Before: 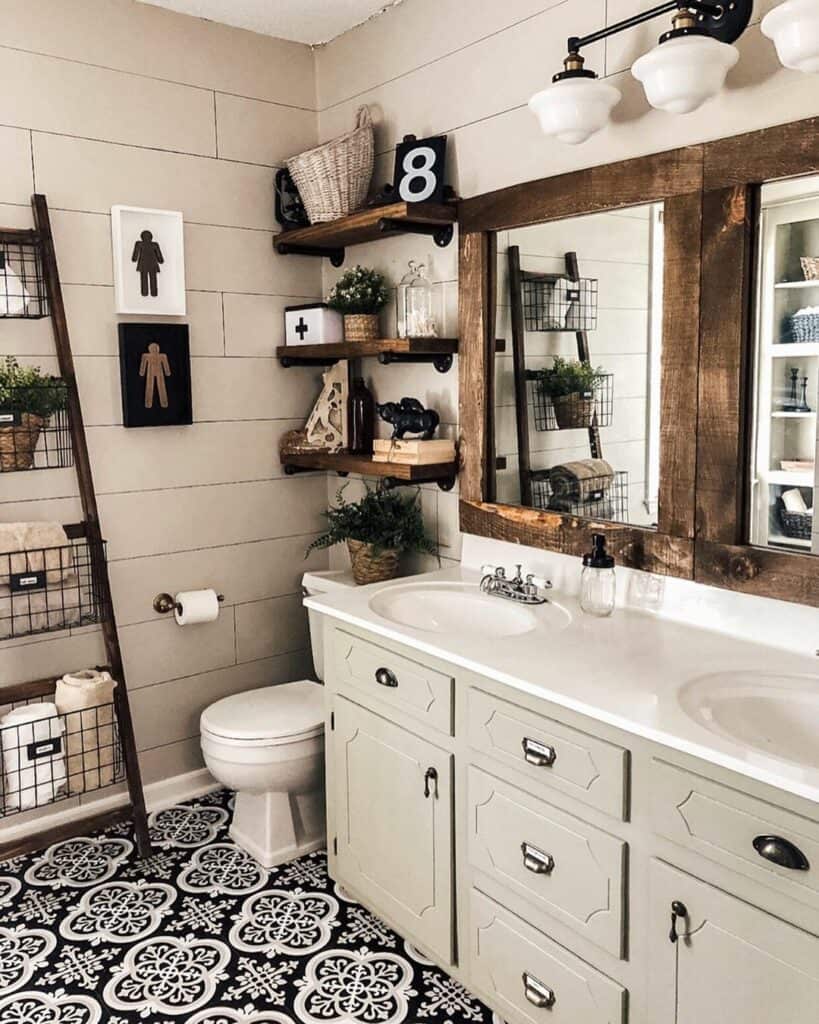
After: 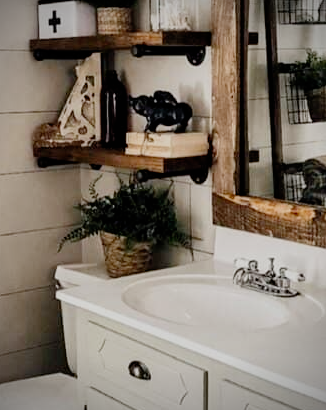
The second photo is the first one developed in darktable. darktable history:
crop: left 30.264%, top 30.034%, right 29.827%, bottom 29.864%
filmic rgb: black relative exposure -7.78 EV, white relative exposure 4.45 EV, hardness 3.76, latitude 38.18%, contrast 0.967, highlights saturation mix 9.04%, shadows ↔ highlights balance 4.97%, add noise in highlights 0, preserve chrominance no, color science v3 (2019), use custom middle-gray values true, contrast in highlights soft
vignetting: fall-off radius 60.85%, brightness -0.691, unbound false
shadows and highlights: low approximation 0.01, soften with gaussian
